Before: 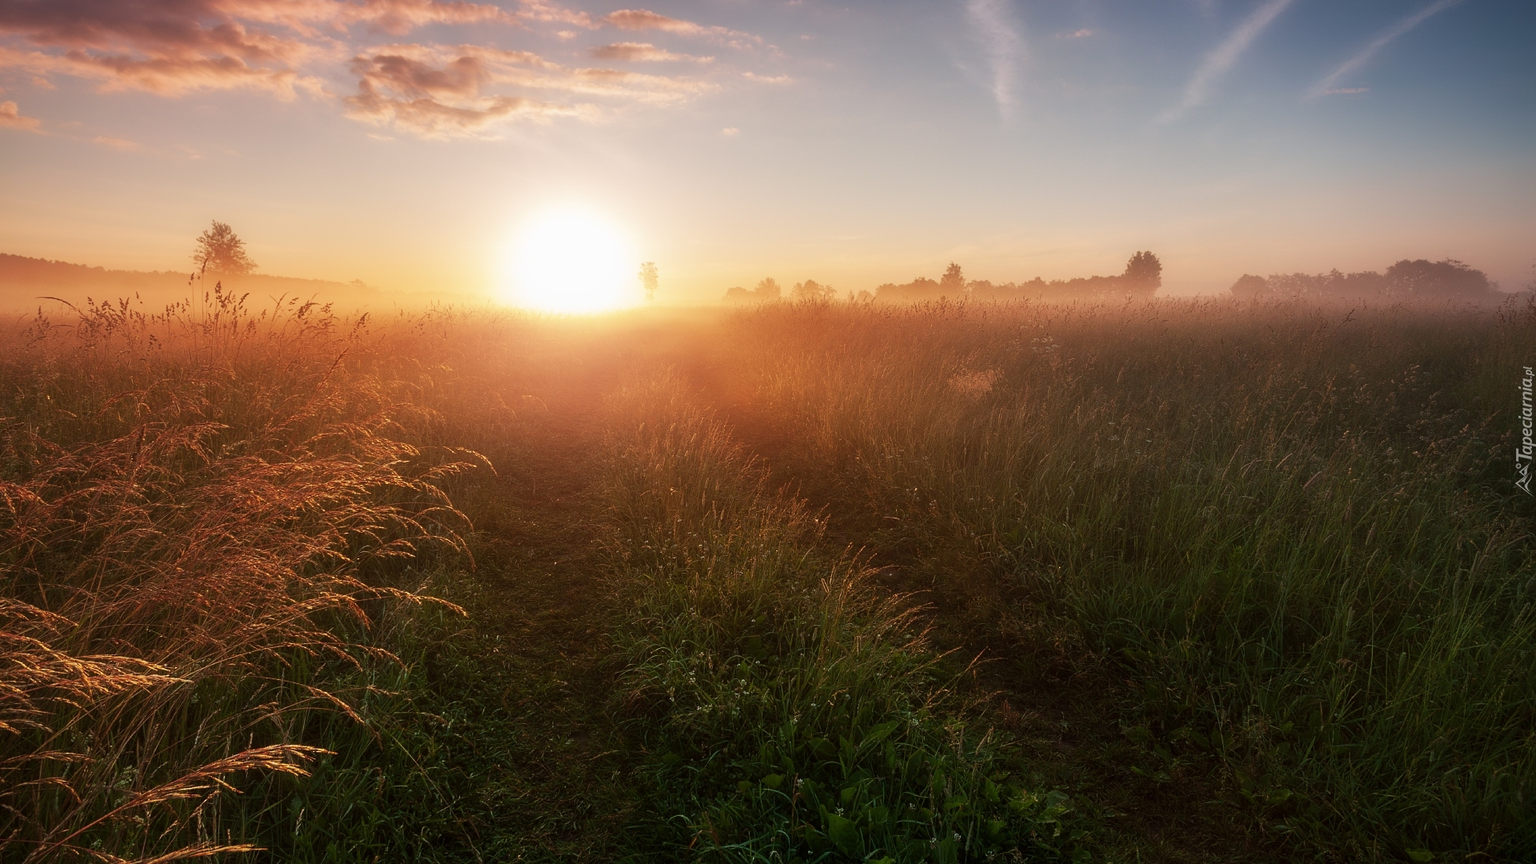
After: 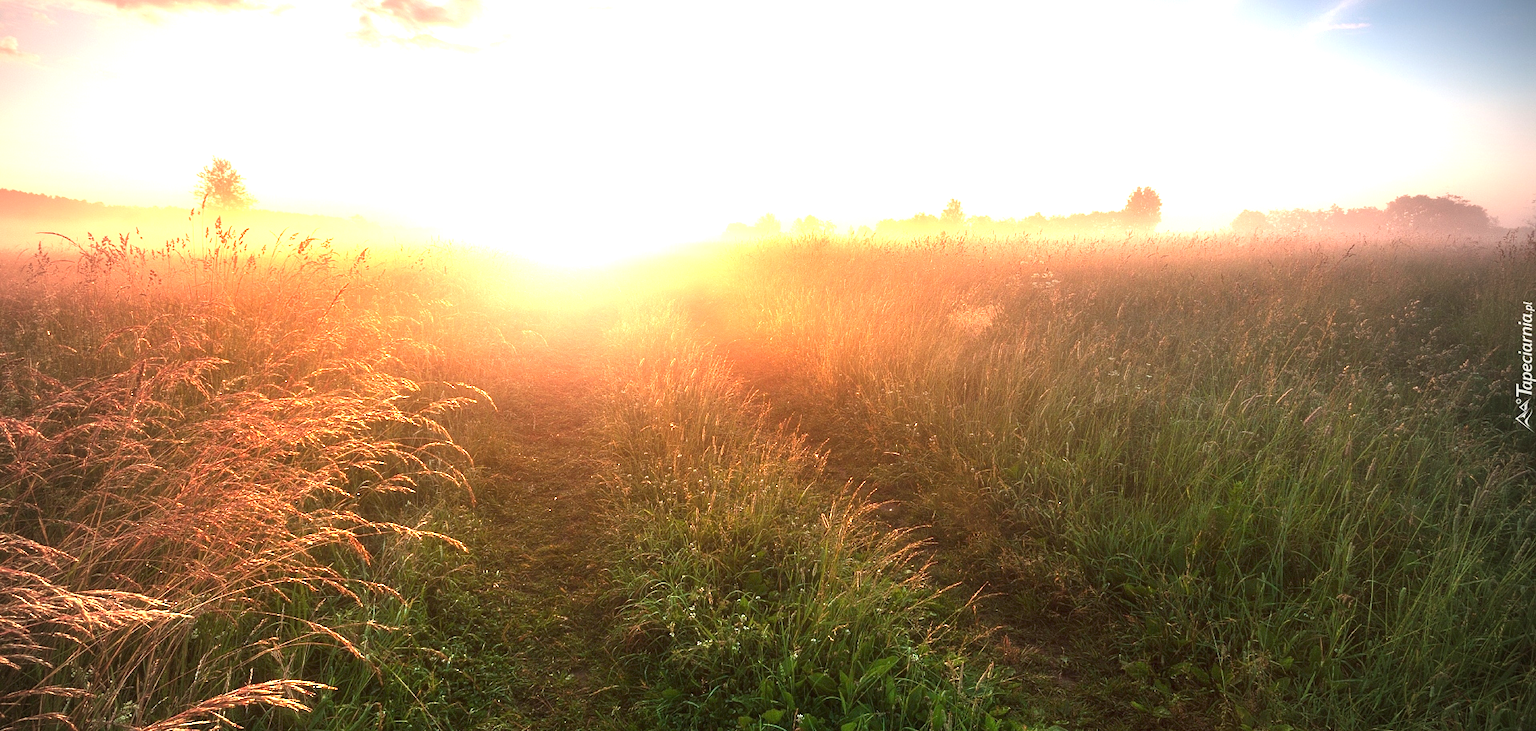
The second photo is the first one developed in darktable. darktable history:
vignetting: fall-off start 71.92%, brightness -0.414, saturation -0.308
crop: top 7.572%, bottom 7.742%
exposure: black level correction 0, exposure 1.994 EV, compensate exposure bias true, compensate highlight preservation false
